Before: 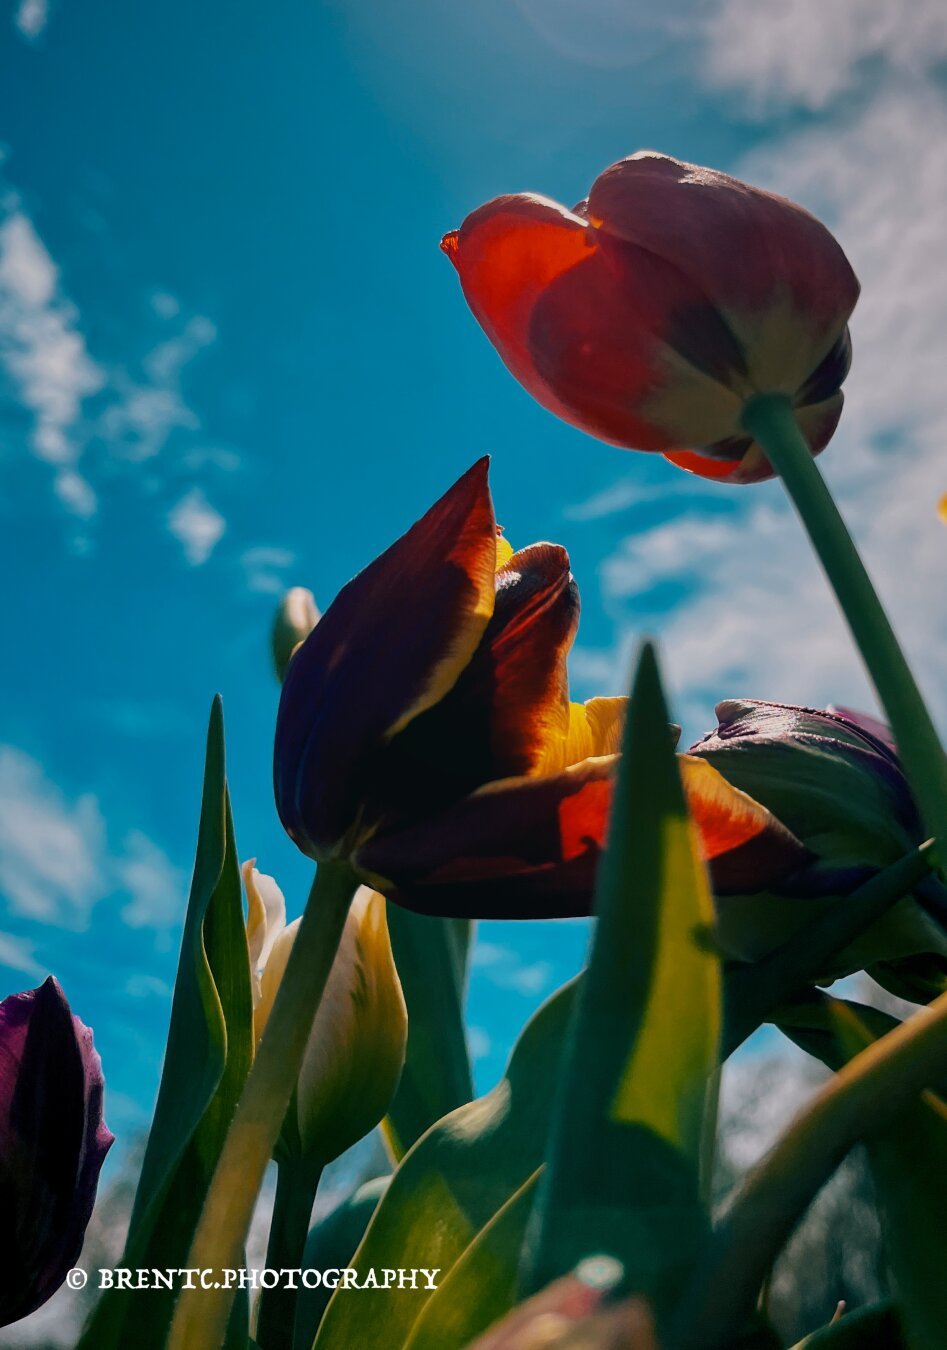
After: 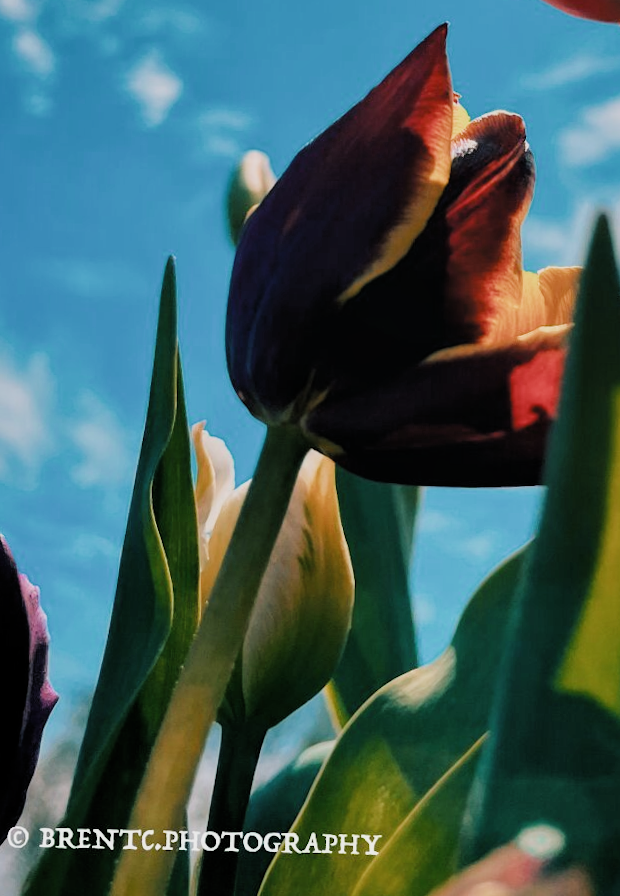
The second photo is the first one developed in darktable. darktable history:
exposure: black level correction 0, exposure 0.69 EV
local contrast: mode bilateral grid, contrast 10, coarseness 26, detail 115%, midtone range 0.2
filmic rgb: black relative exposure -7.65 EV, white relative exposure 4.56 EV, hardness 3.61, color science v4 (2020)
crop and rotate: angle -1.22°, left 3.556%, top 31.598%, right 28.964%
